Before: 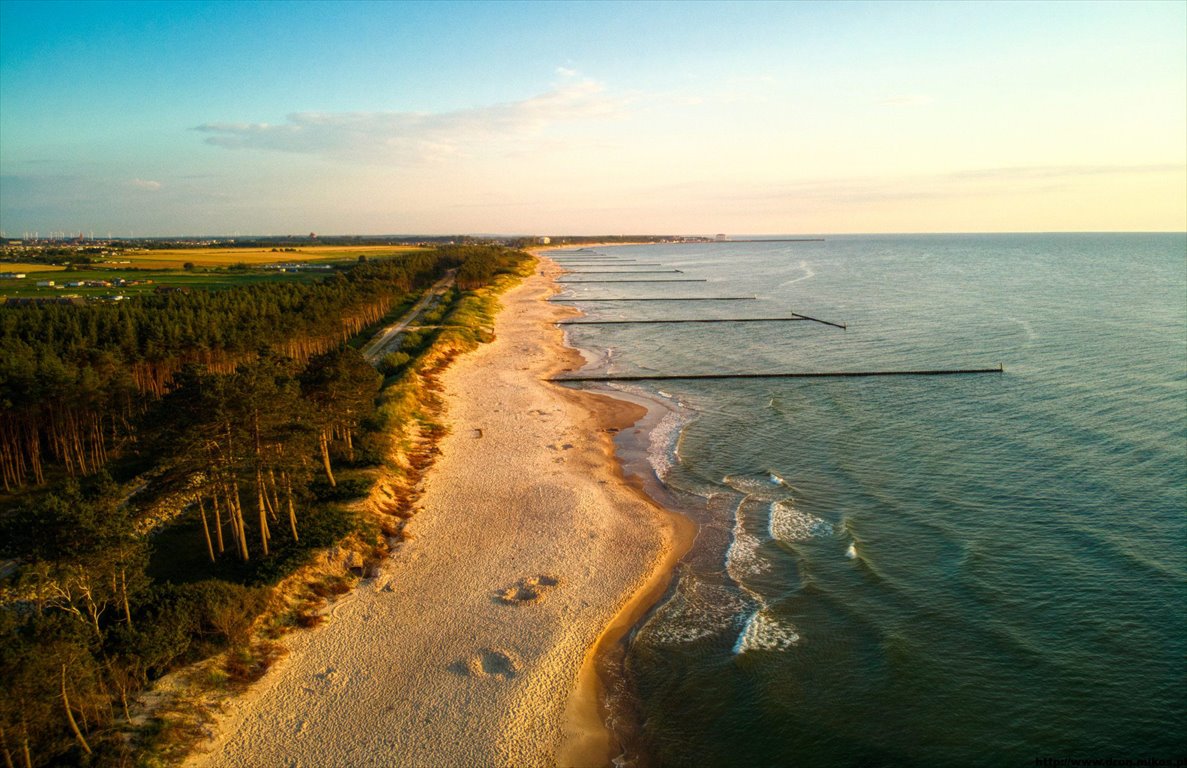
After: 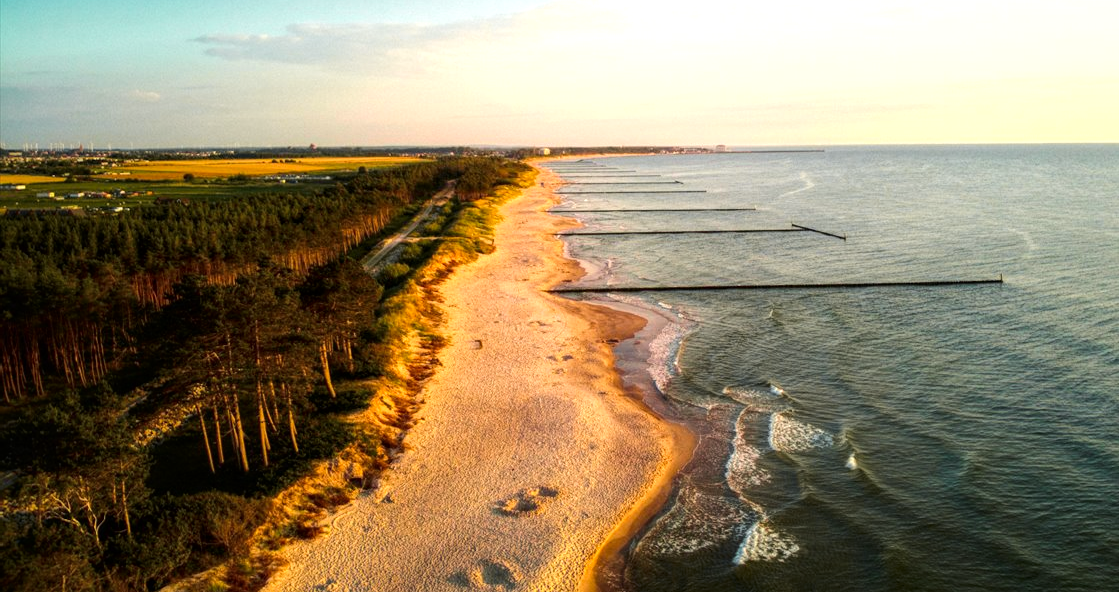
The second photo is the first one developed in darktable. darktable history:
tone curve: curves: ch0 [(0, 0.013) (0.036, 0.035) (0.274, 0.288) (0.504, 0.536) (0.844, 0.84) (1, 0.97)]; ch1 [(0, 0) (0.389, 0.403) (0.462, 0.48) (0.499, 0.5) (0.522, 0.534) (0.567, 0.588) (0.626, 0.645) (0.749, 0.781) (1, 1)]; ch2 [(0, 0) (0.457, 0.486) (0.5, 0.501) (0.533, 0.539) (0.599, 0.6) (0.704, 0.732) (1, 1)], color space Lab, independent channels, preserve colors none
crop and rotate: angle 0.03°, top 11.643%, right 5.651%, bottom 11.189%
local contrast: highlights 100%, shadows 100%, detail 120%, midtone range 0.2
tone equalizer: -8 EV -0.417 EV, -7 EV -0.389 EV, -6 EV -0.333 EV, -5 EV -0.222 EV, -3 EV 0.222 EV, -2 EV 0.333 EV, -1 EV 0.389 EV, +0 EV 0.417 EV, edges refinement/feathering 500, mask exposure compensation -1.57 EV, preserve details no
